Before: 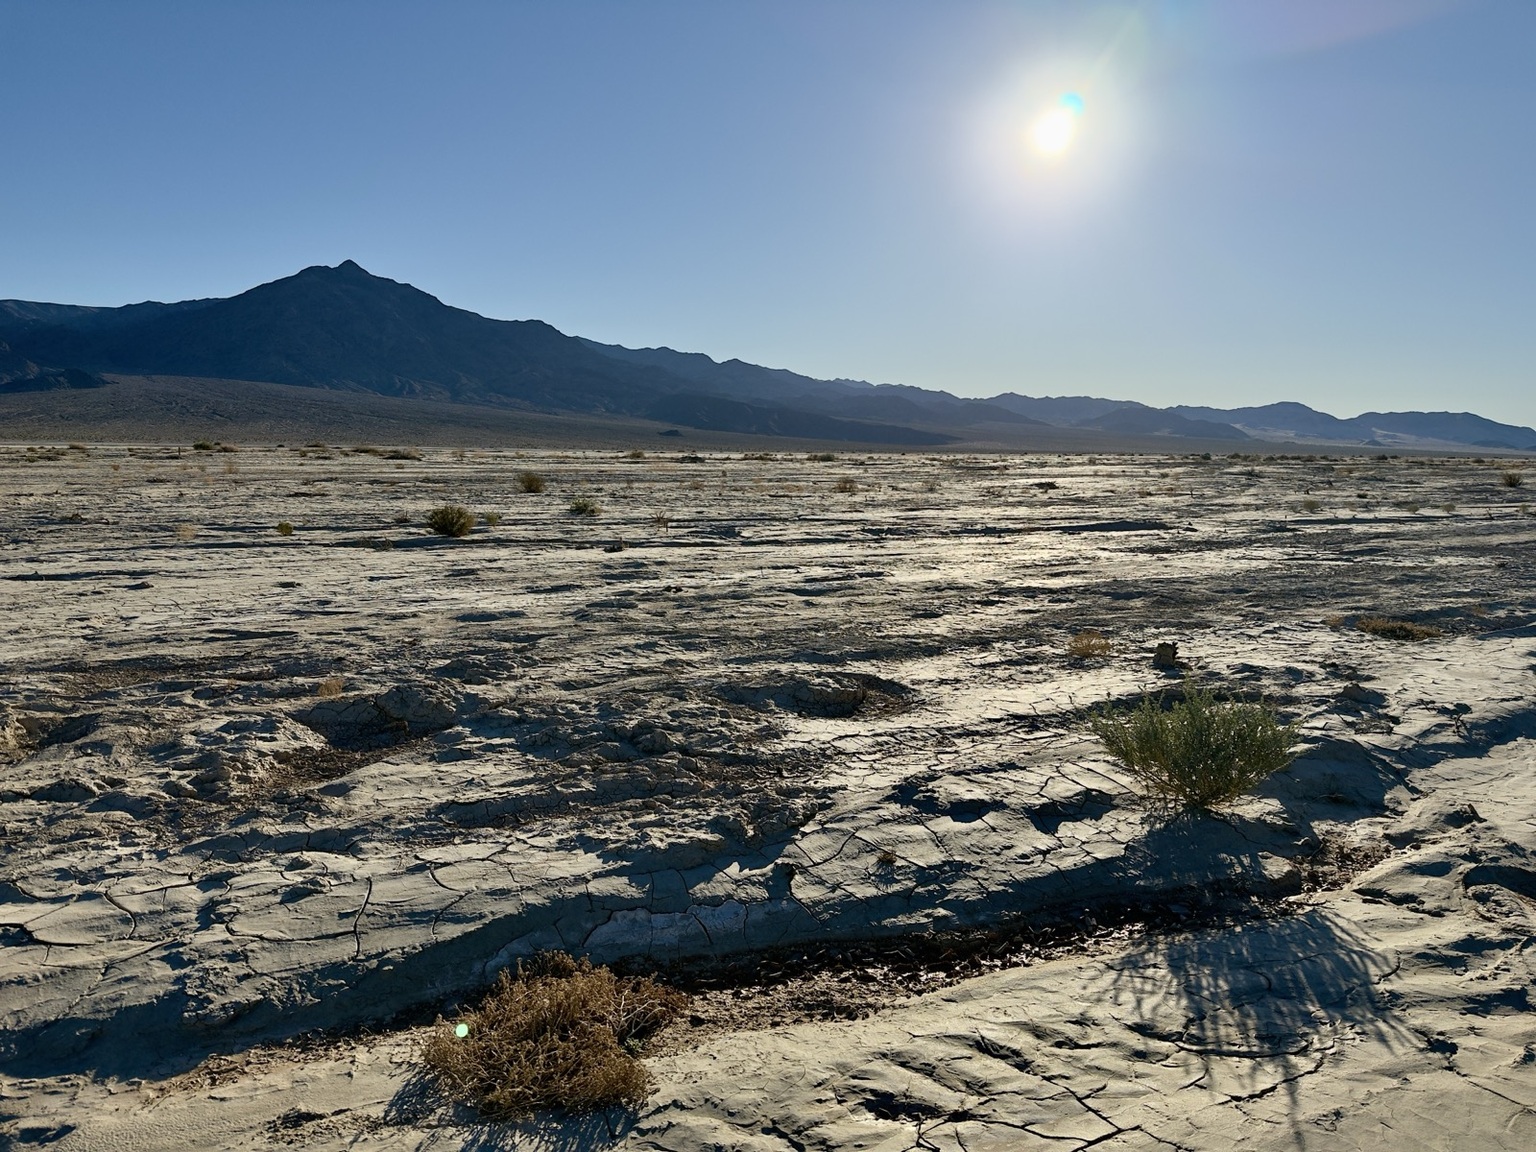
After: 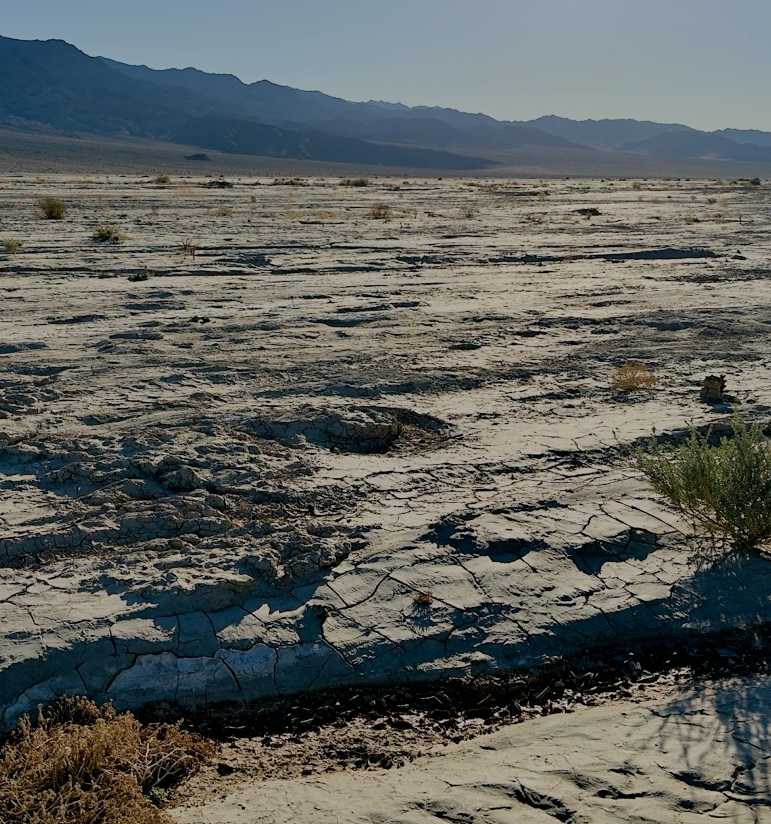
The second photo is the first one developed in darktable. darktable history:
crop: left 31.37%, top 24.581%, right 20.271%, bottom 6.512%
filmic rgb: black relative exposure -7.98 EV, white relative exposure 8.03 EV, hardness 2.47, latitude 10.66%, contrast 0.719, highlights saturation mix 9.07%, shadows ↔ highlights balance 1.67%
